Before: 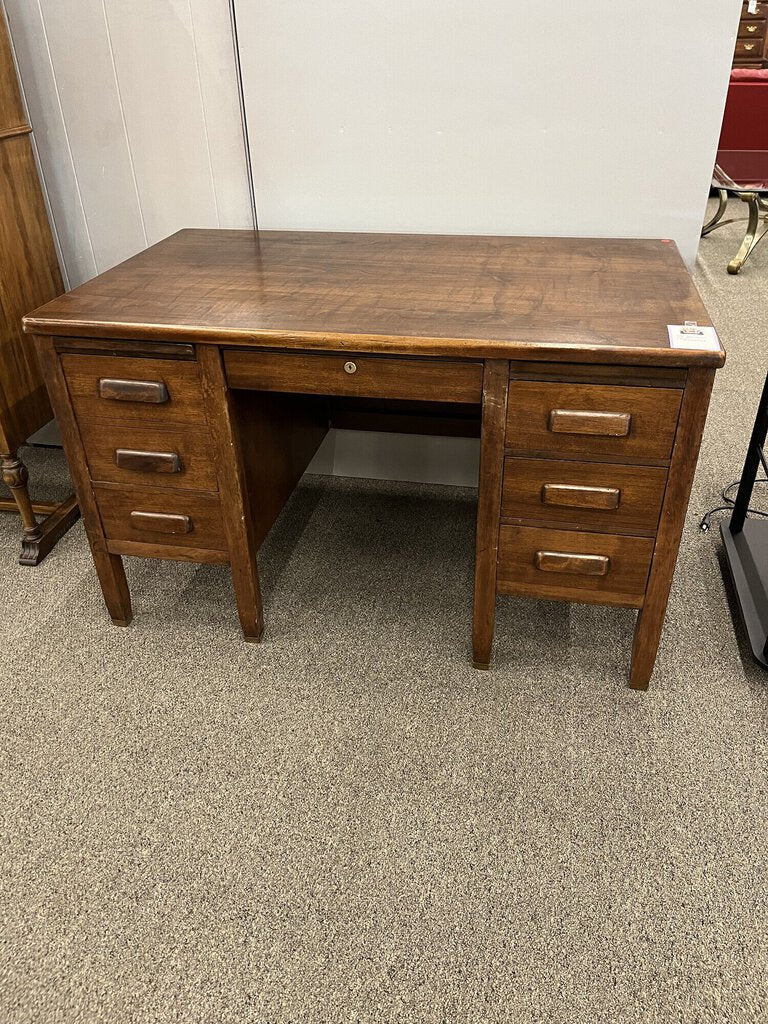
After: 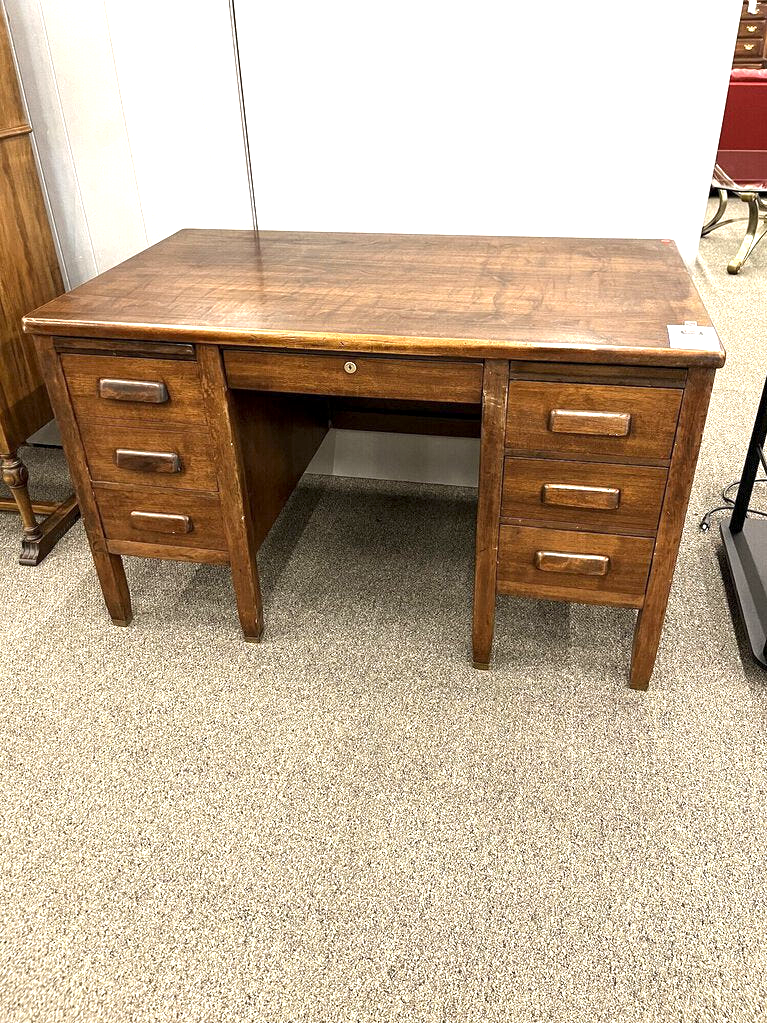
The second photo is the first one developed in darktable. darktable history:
exposure: exposure 1 EV, compensate highlight preservation false
local contrast: highlights 100%, shadows 100%, detail 120%, midtone range 0.2
crop and rotate: left 0.126%
